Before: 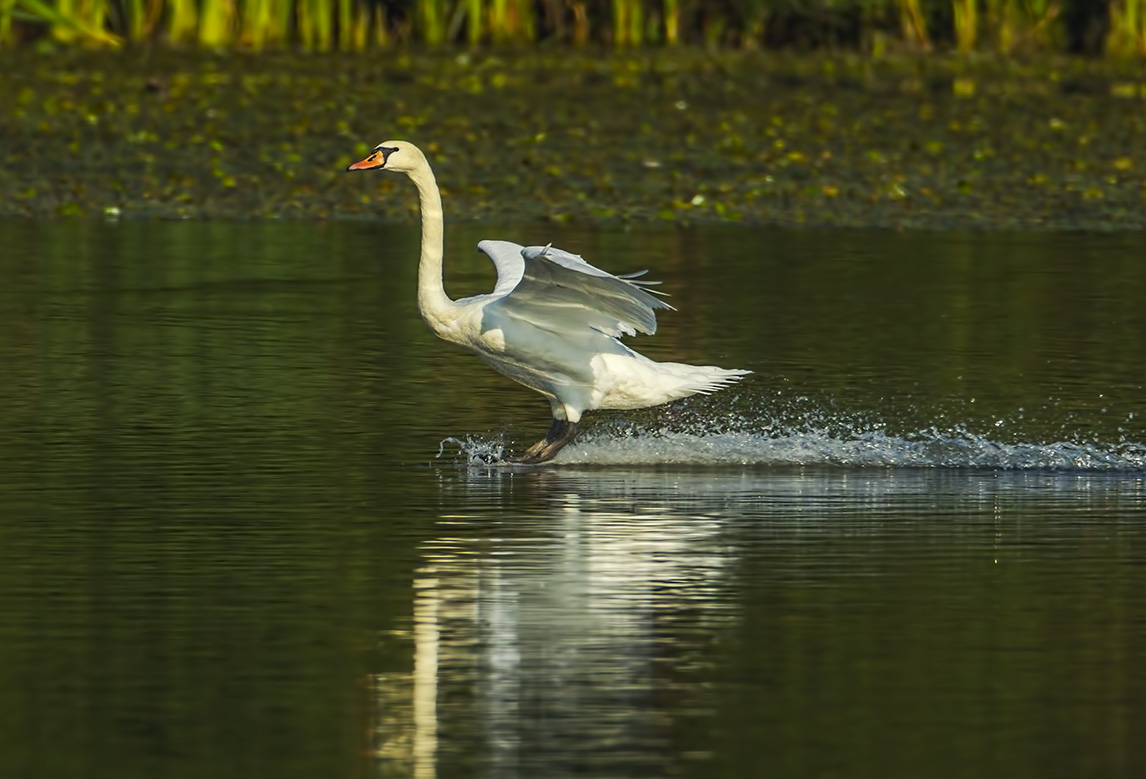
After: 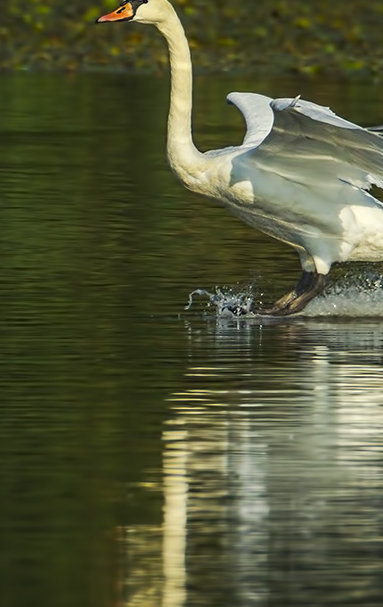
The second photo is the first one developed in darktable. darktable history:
crop and rotate: left 21.946%, top 19.033%, right 44.548%, bottom 2.991%
